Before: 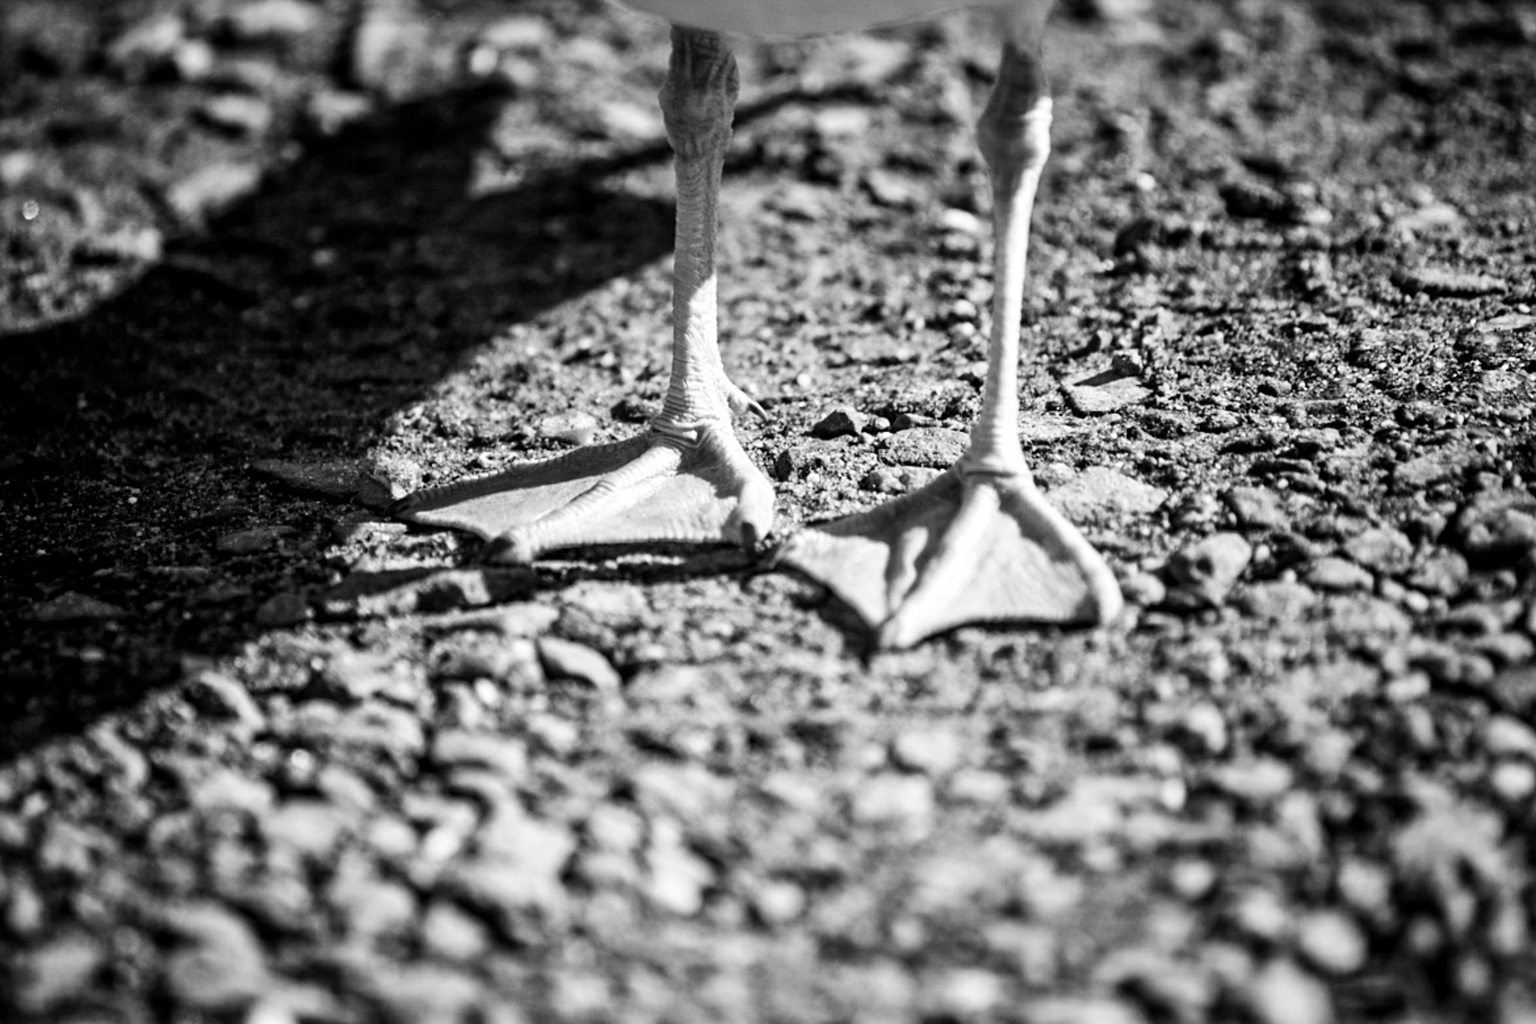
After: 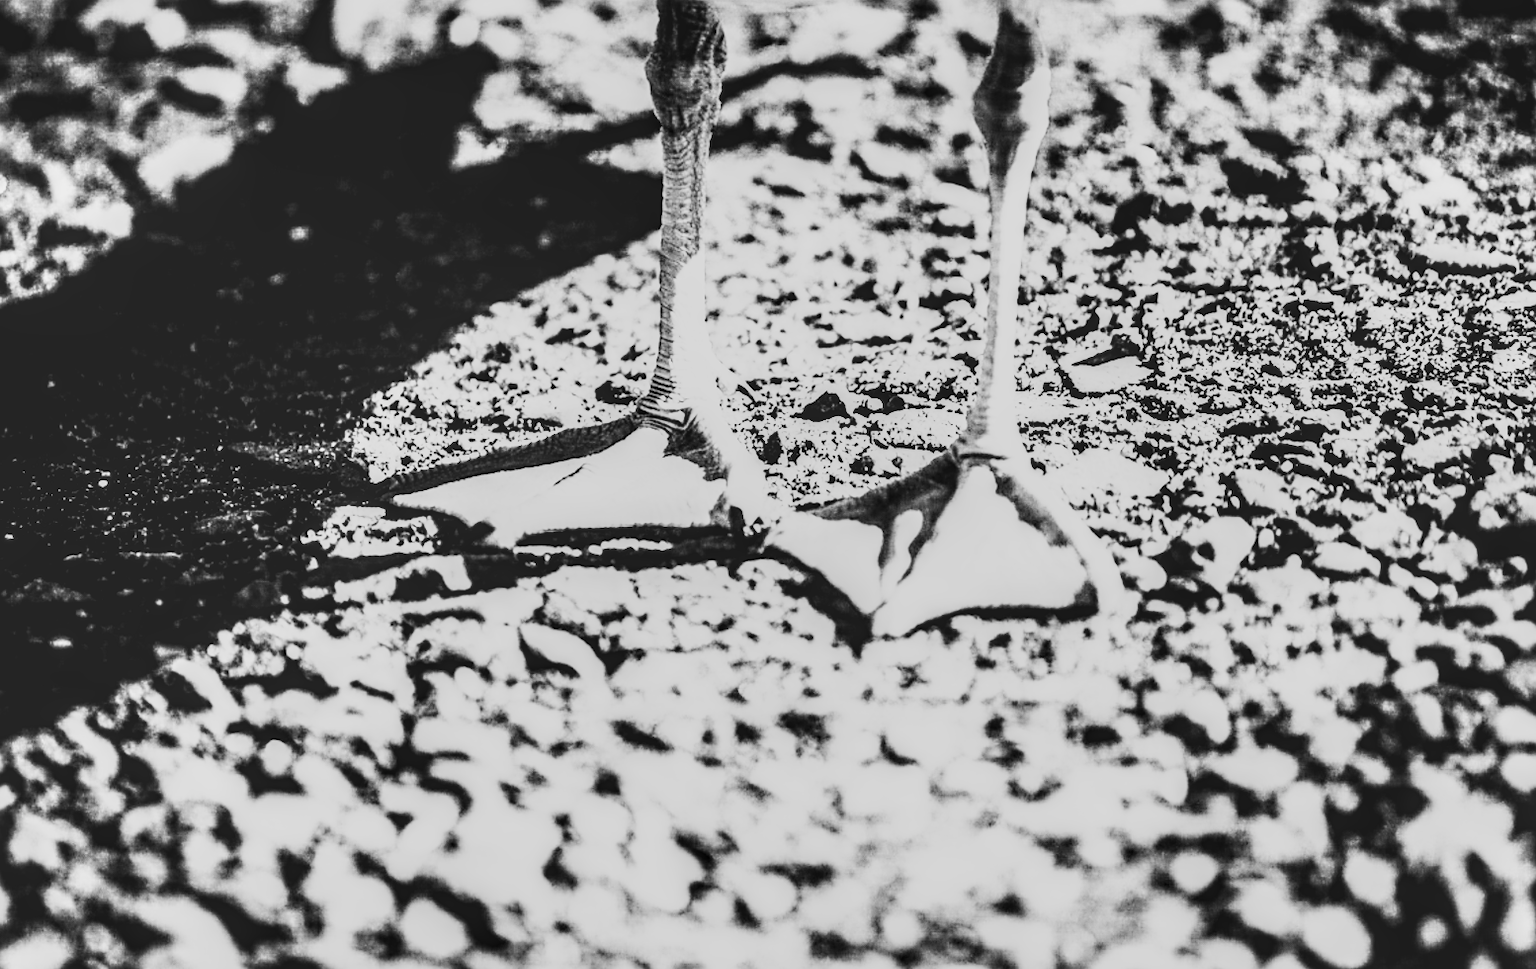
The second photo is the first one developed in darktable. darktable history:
crop: left 2.134%, top 3.012%, right 0.72%, bottom 4.979%
local contrast: detail 160%
exposure: exposure 0.554 EV, compensate exposure bias true, compensate highlight preservation false
sharpen: on, module defaults
filmic rgb: black relative exposure -3.69 EV, white relative exposure 2.75 EV, dynamic range scaling -5.41%, hardness 3.04, preserve chrominance no, color science v5 (2021), contrast in shadows safe, contrast in highlights safe
contrast brightness saturation: contrast 0.2, brightness 0.167, saturation 0.224
tone curve: curves: ch0 [(0, 0.148) (0.191, 0.225) (0.39, 0.373) (0.669, 0.716) (0.847, 0.818) (1, 0.839)], color space Lab, independent channels, preserve colors none
